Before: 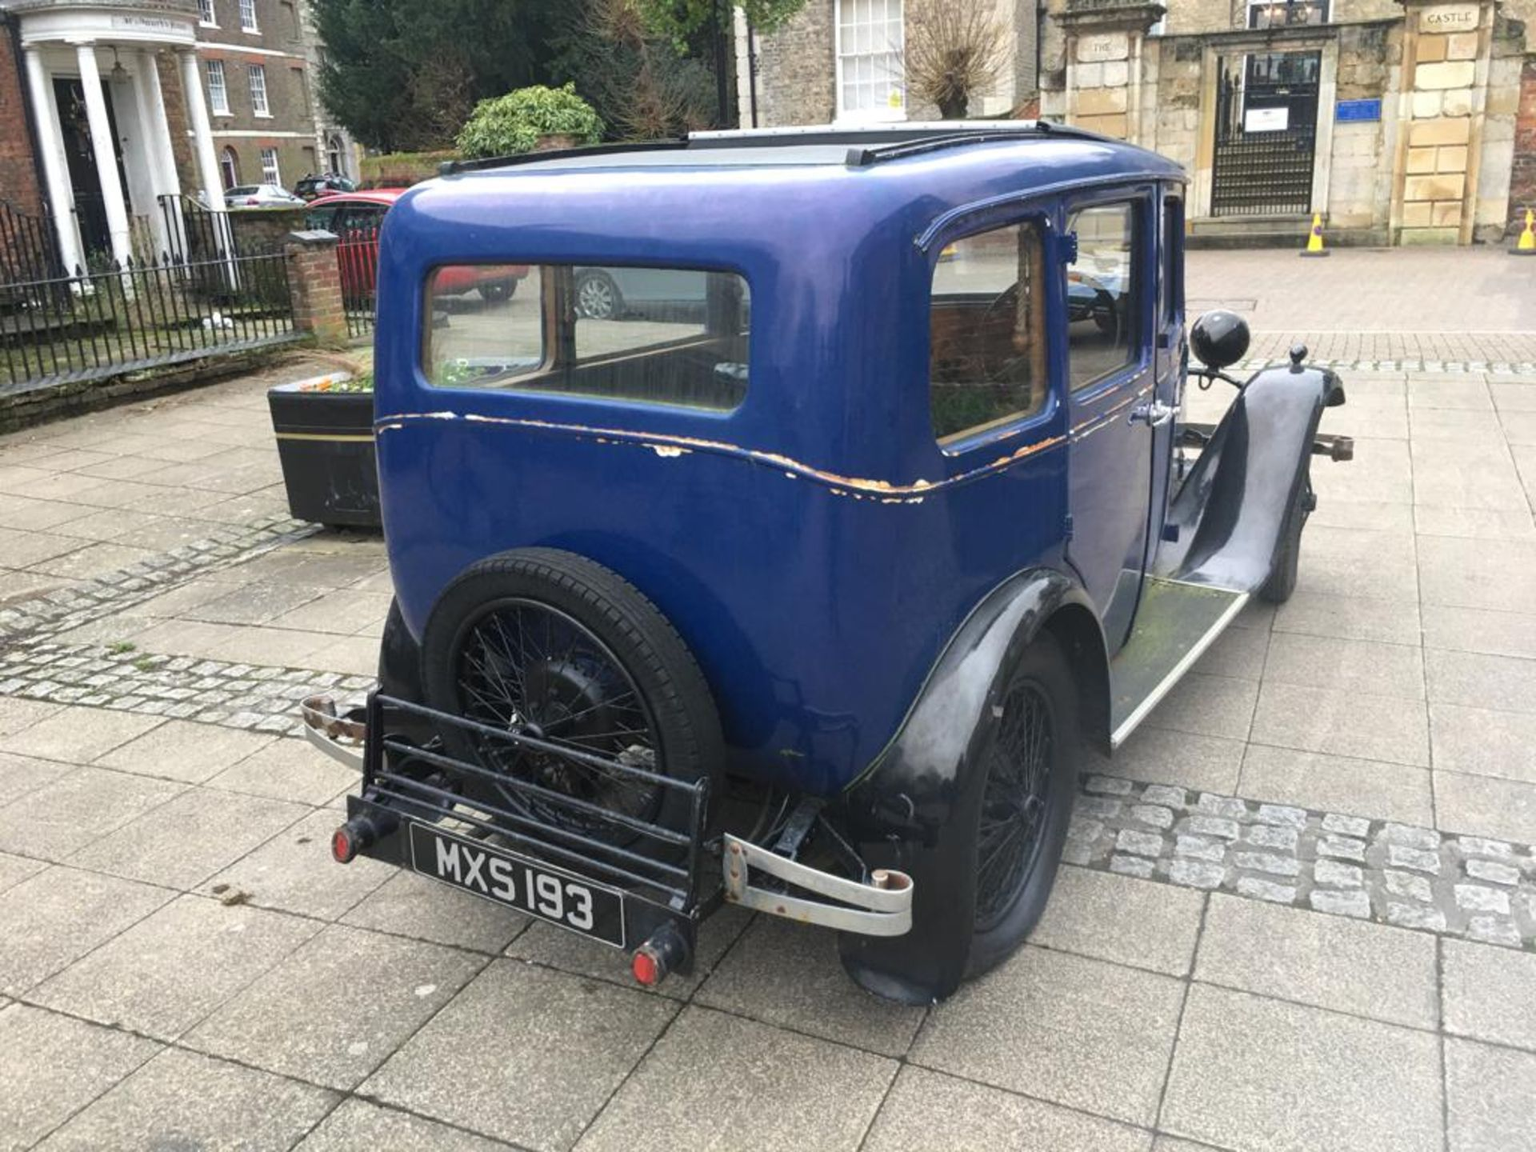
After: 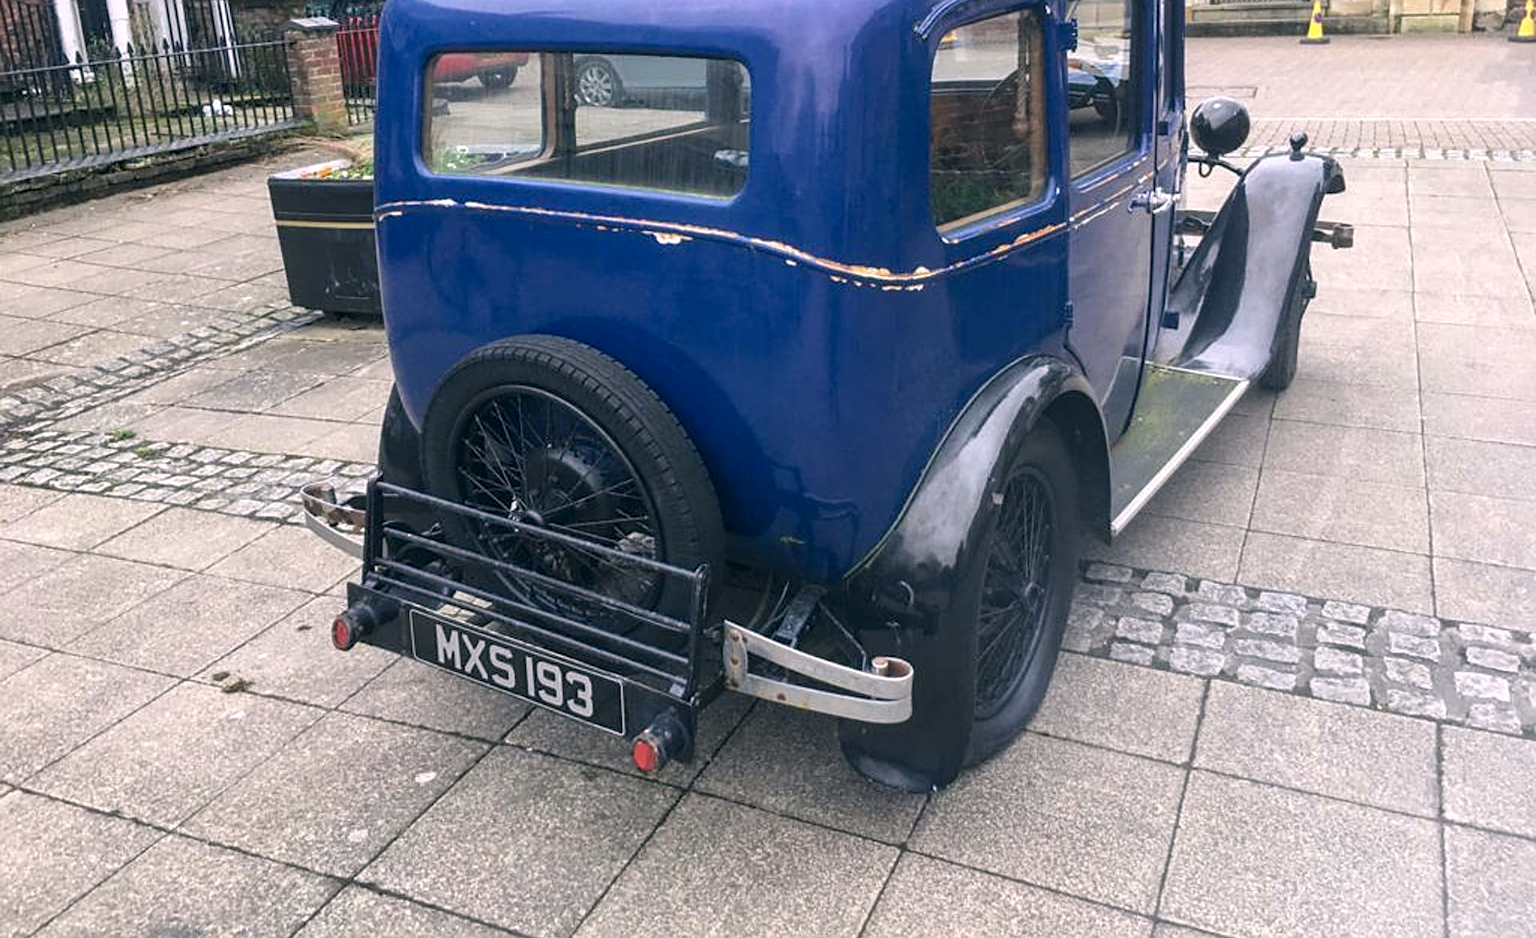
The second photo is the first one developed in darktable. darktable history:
color correction: highlights a* 5.38, highlights b* 5.3, shadows a* -4.26, shadows b* -5.11
sharpen: on, module defaults
crop and rotate: top 18.507%
color calibration: illuminant as shot in camera, x 0.358, y 0.373, temperature 4628.91 K
local contrast: on, module defaults
